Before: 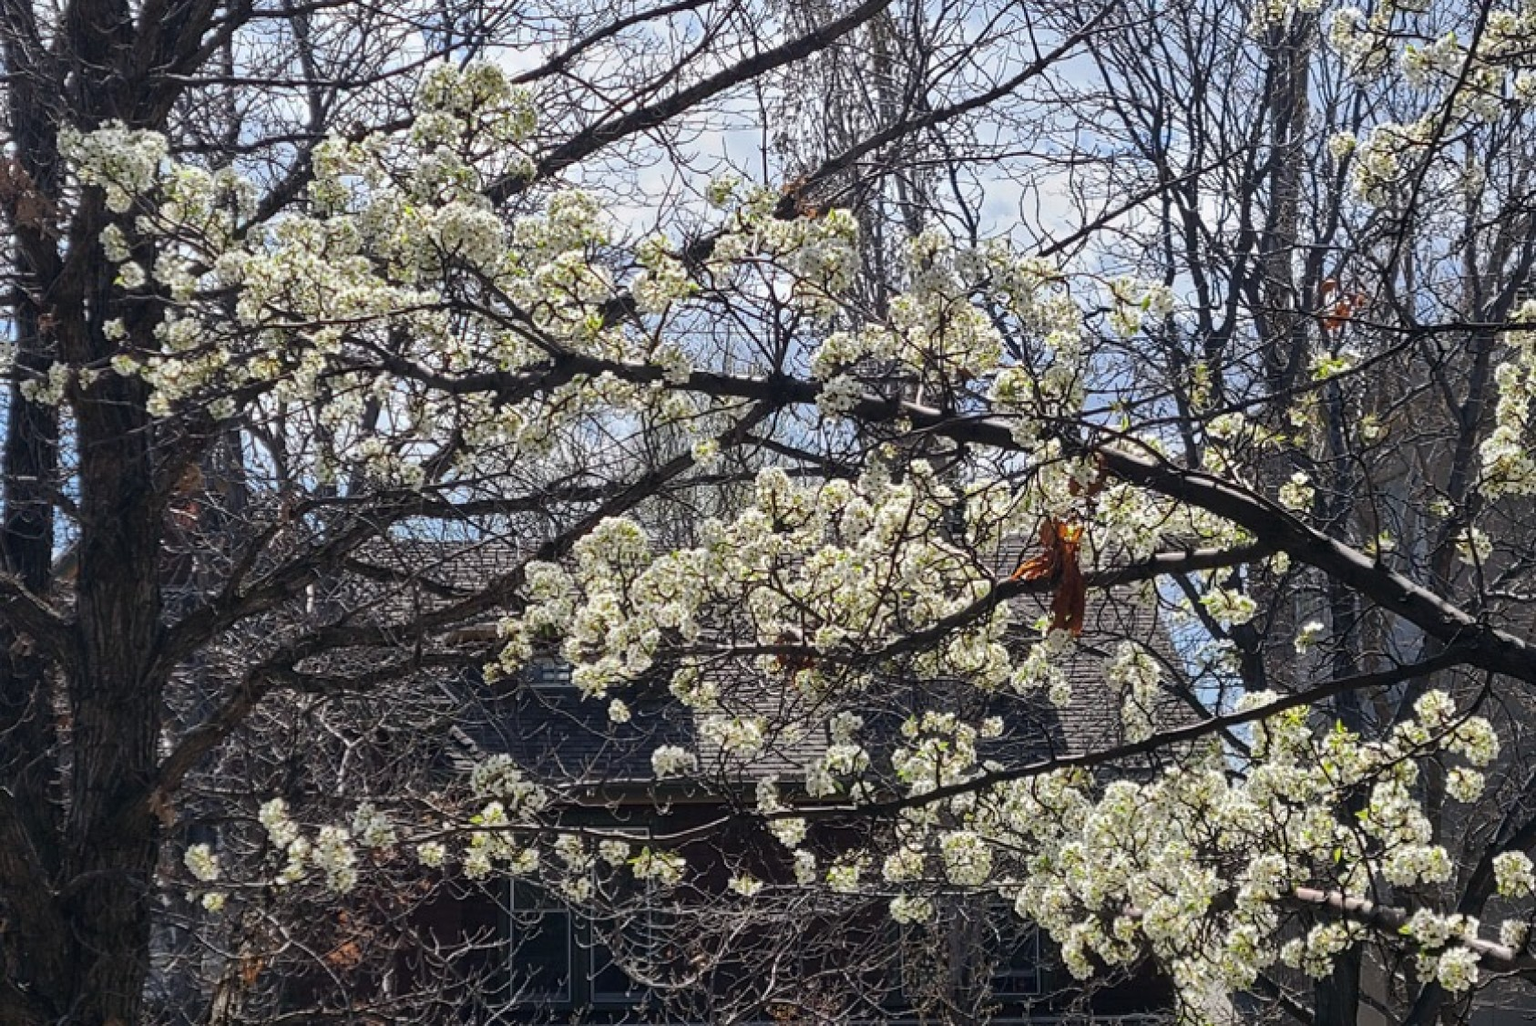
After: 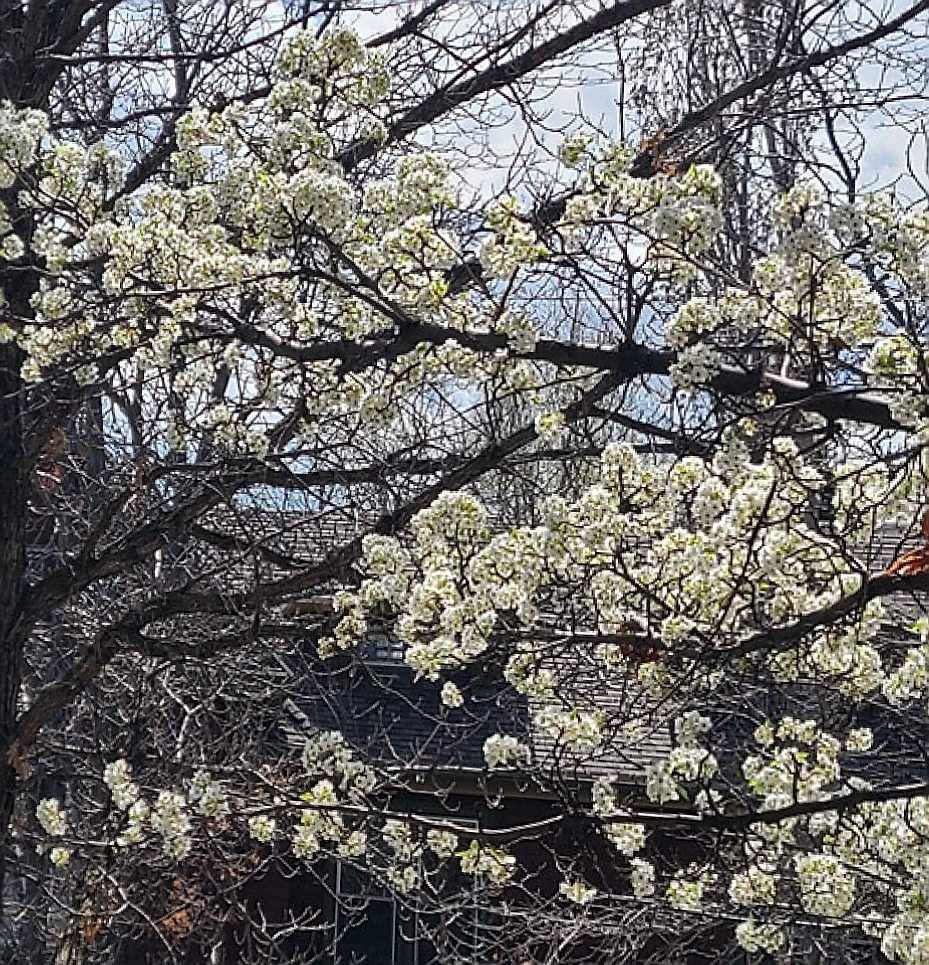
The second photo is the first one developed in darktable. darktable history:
sharpen: radius 1.4, amount 1.25, threshold 0.7
rotate and perspective: rotation 1.69°, lens shift (vertical) -0.023, lens shift (horizontal) -0.291, crop left 0.025, crop right 0.988, crop top 0.092, crop bottom 0.842
crop: left 5.114%, right 38.589%
